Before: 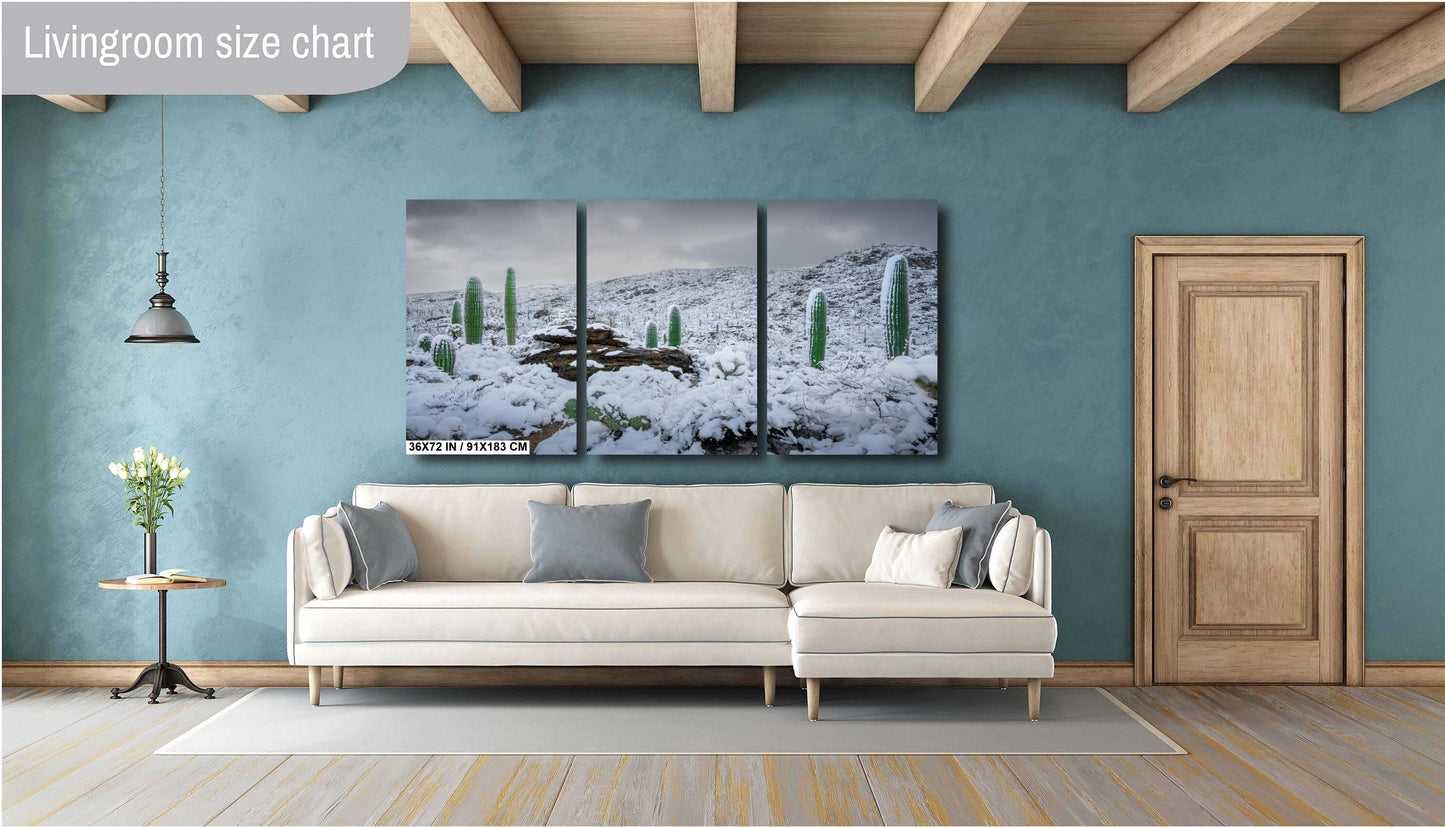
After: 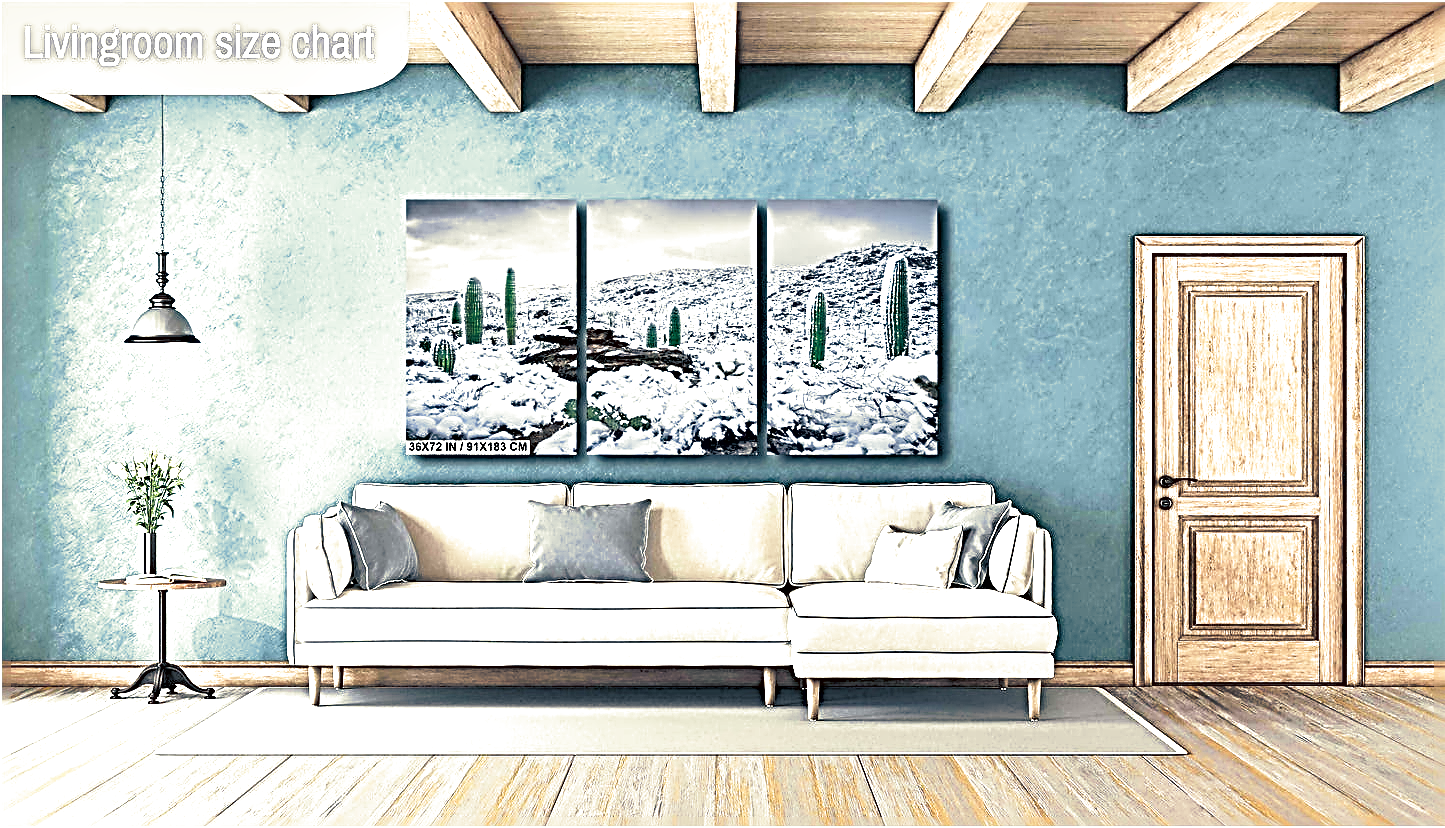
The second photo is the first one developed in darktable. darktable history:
sharpen: radius 4.001, amount 2
exposure: black level correction 0, exposure 0.7 EV, compensate exposure bias true, compensate highlight preservation false
local contrast: mode bilateral grid, contrast 44, coarseness 69, detail 214%, midtone range 0.2
split-toning: shadows › hue 216°, shadows › saturation 1, highlights › hue 57.6°, balance -33.4
contrast brightness saturation: contrast 0.1, brightness 0.3, saturation 0.14
